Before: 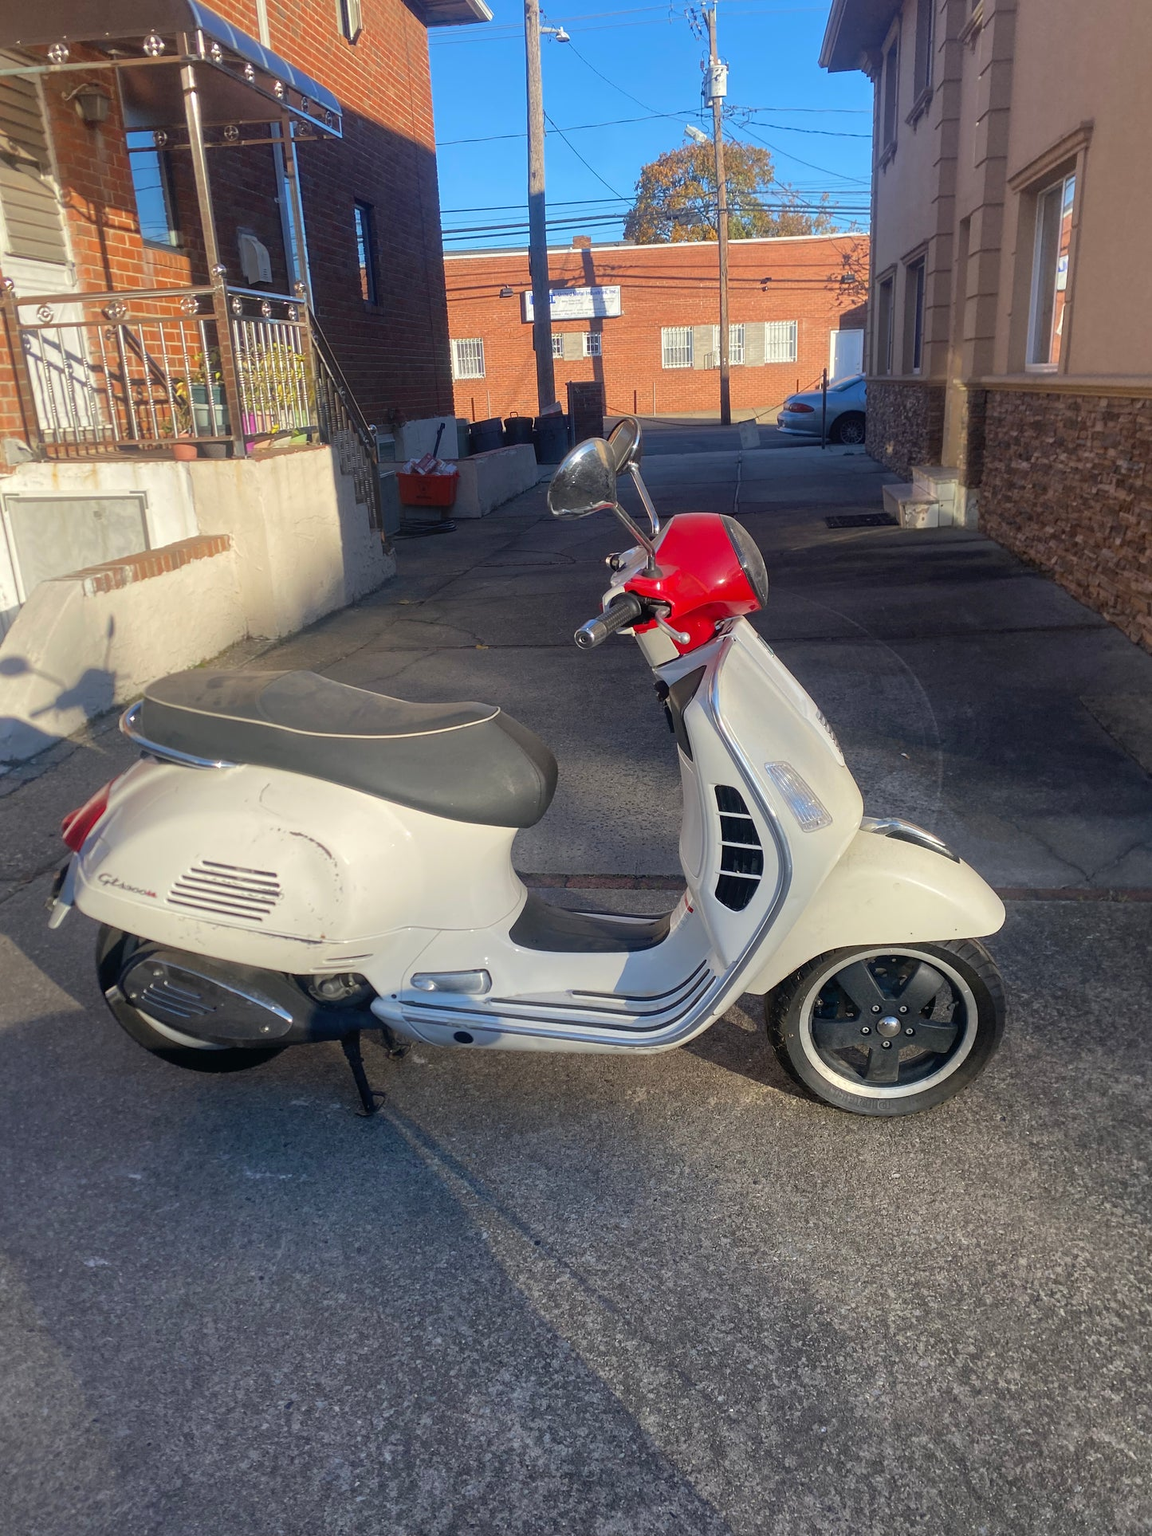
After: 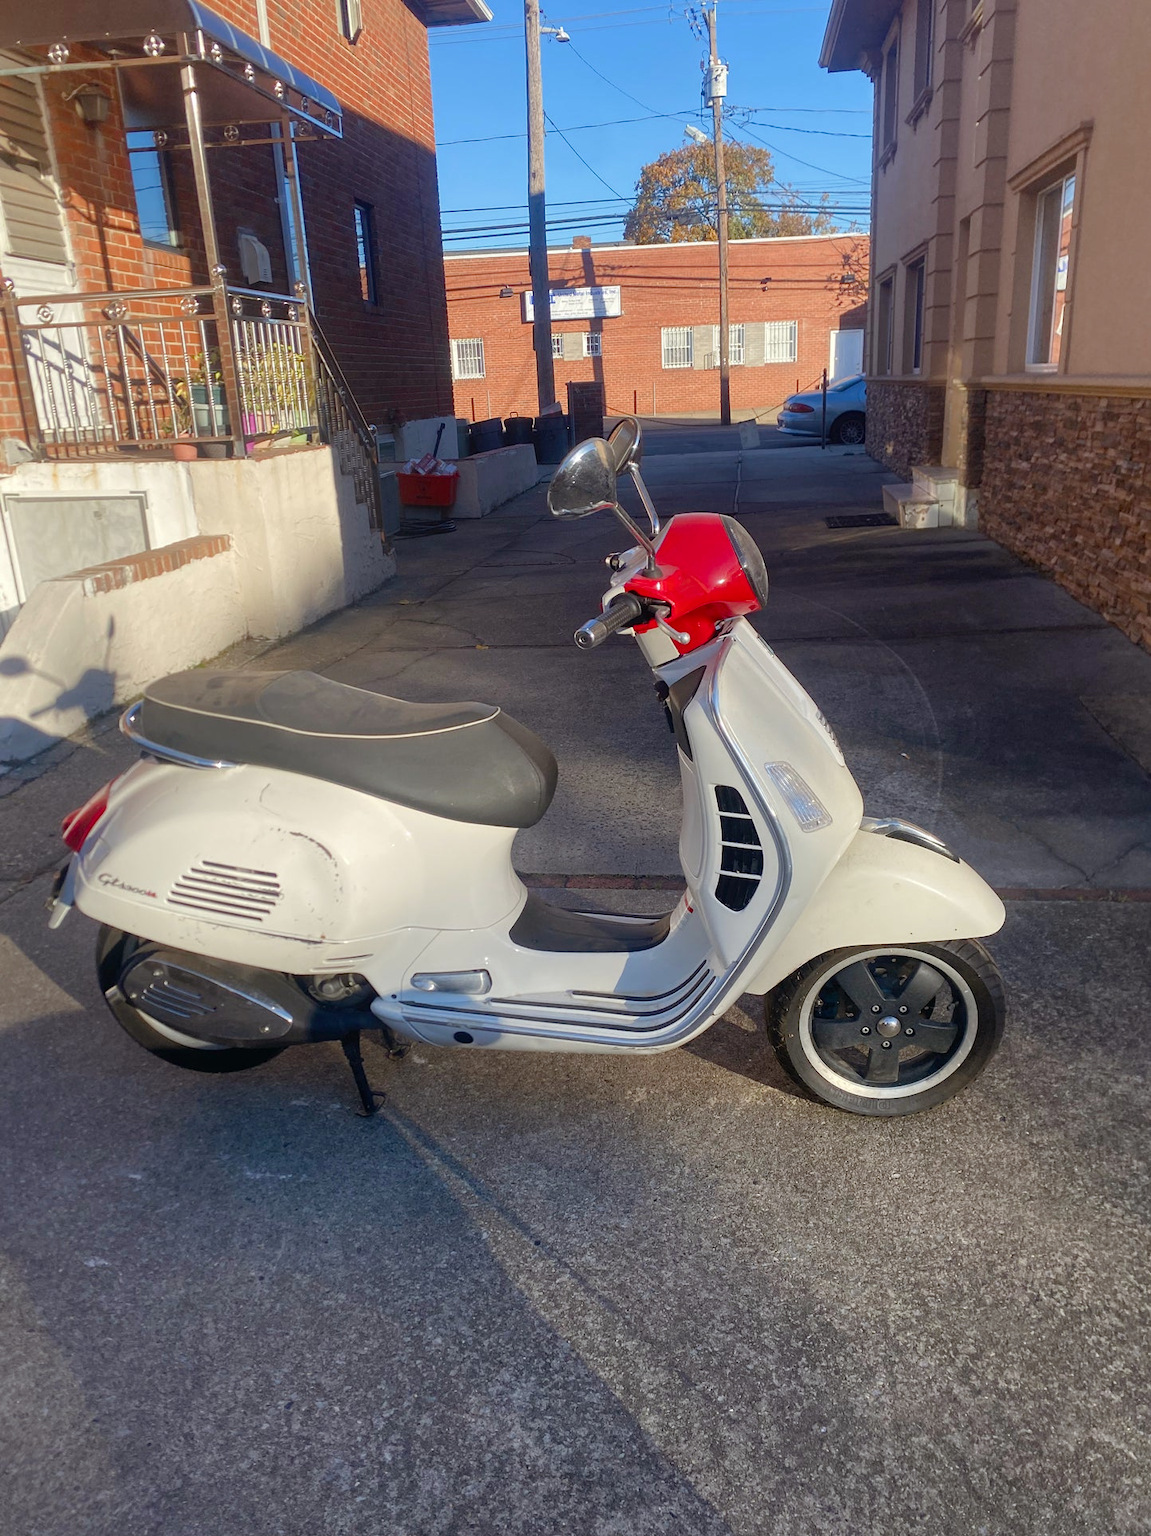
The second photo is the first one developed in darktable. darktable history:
color balance rgb: shadows lift › chroma 2.034%, shadows lift › hue 51.44°, perceptual saturation grading › global saturation 0.815%, perceptual saturation grading › highlights -24.952%, perceptual saturation grading › shadows 29.368%, global vibrance 6.141%
